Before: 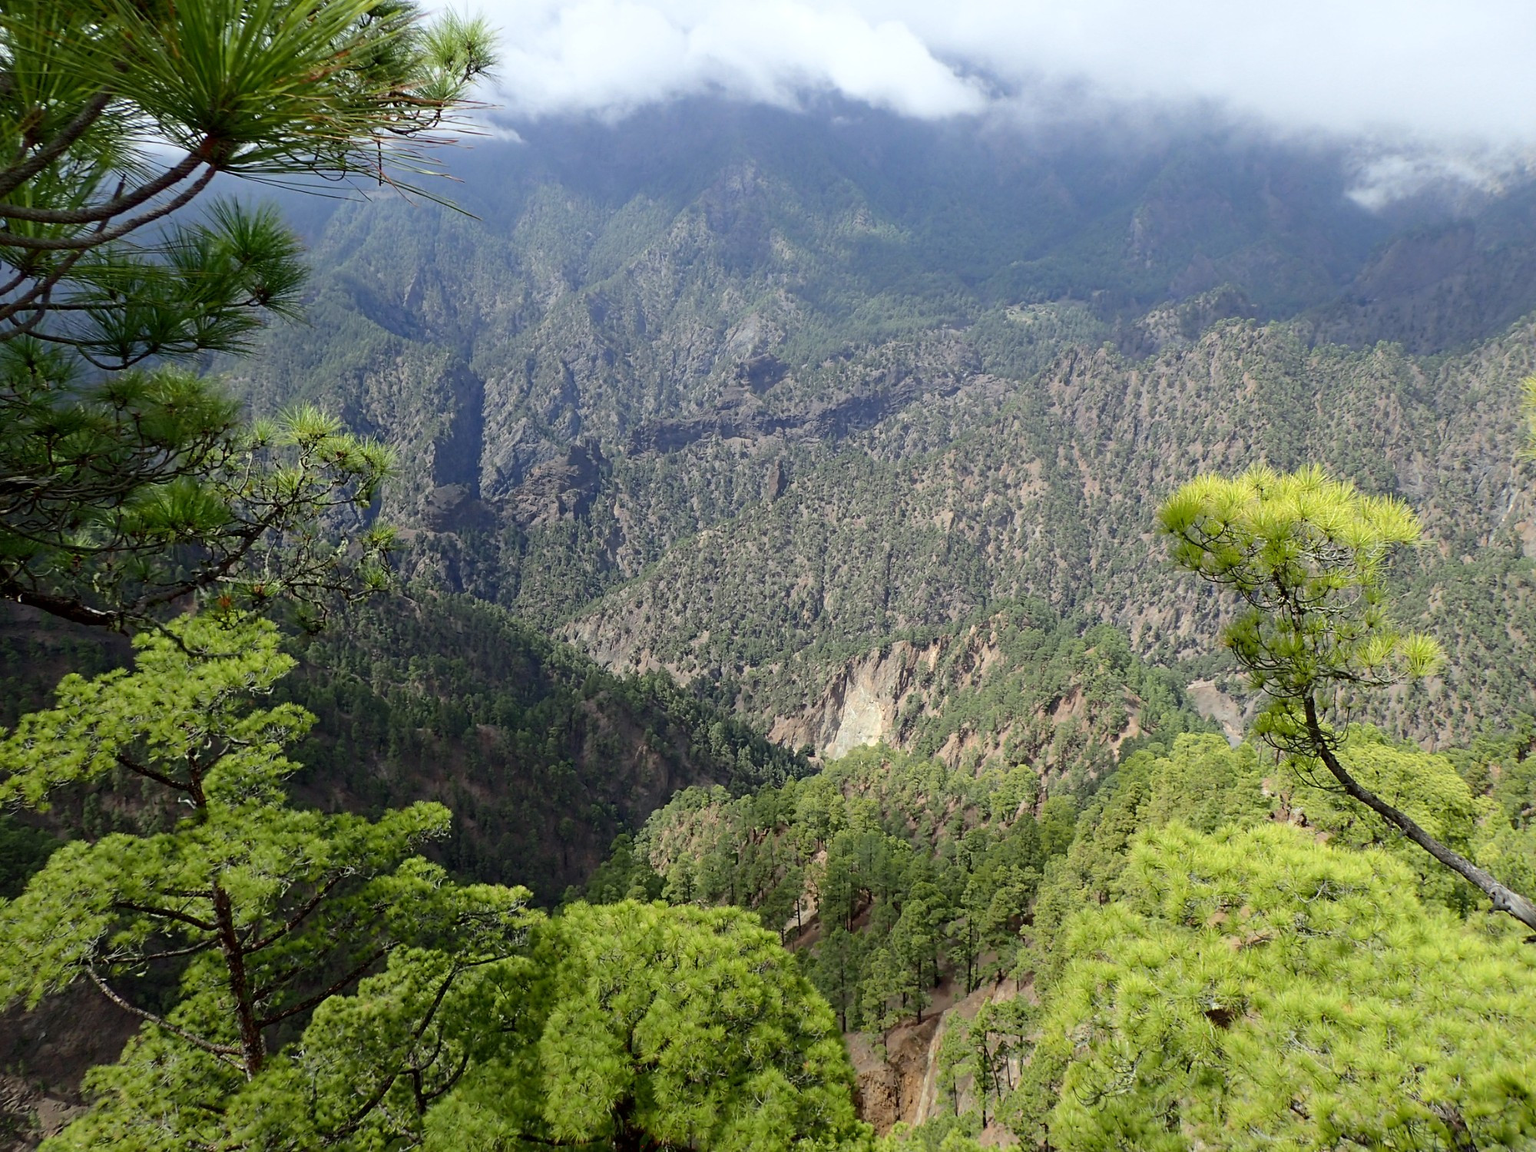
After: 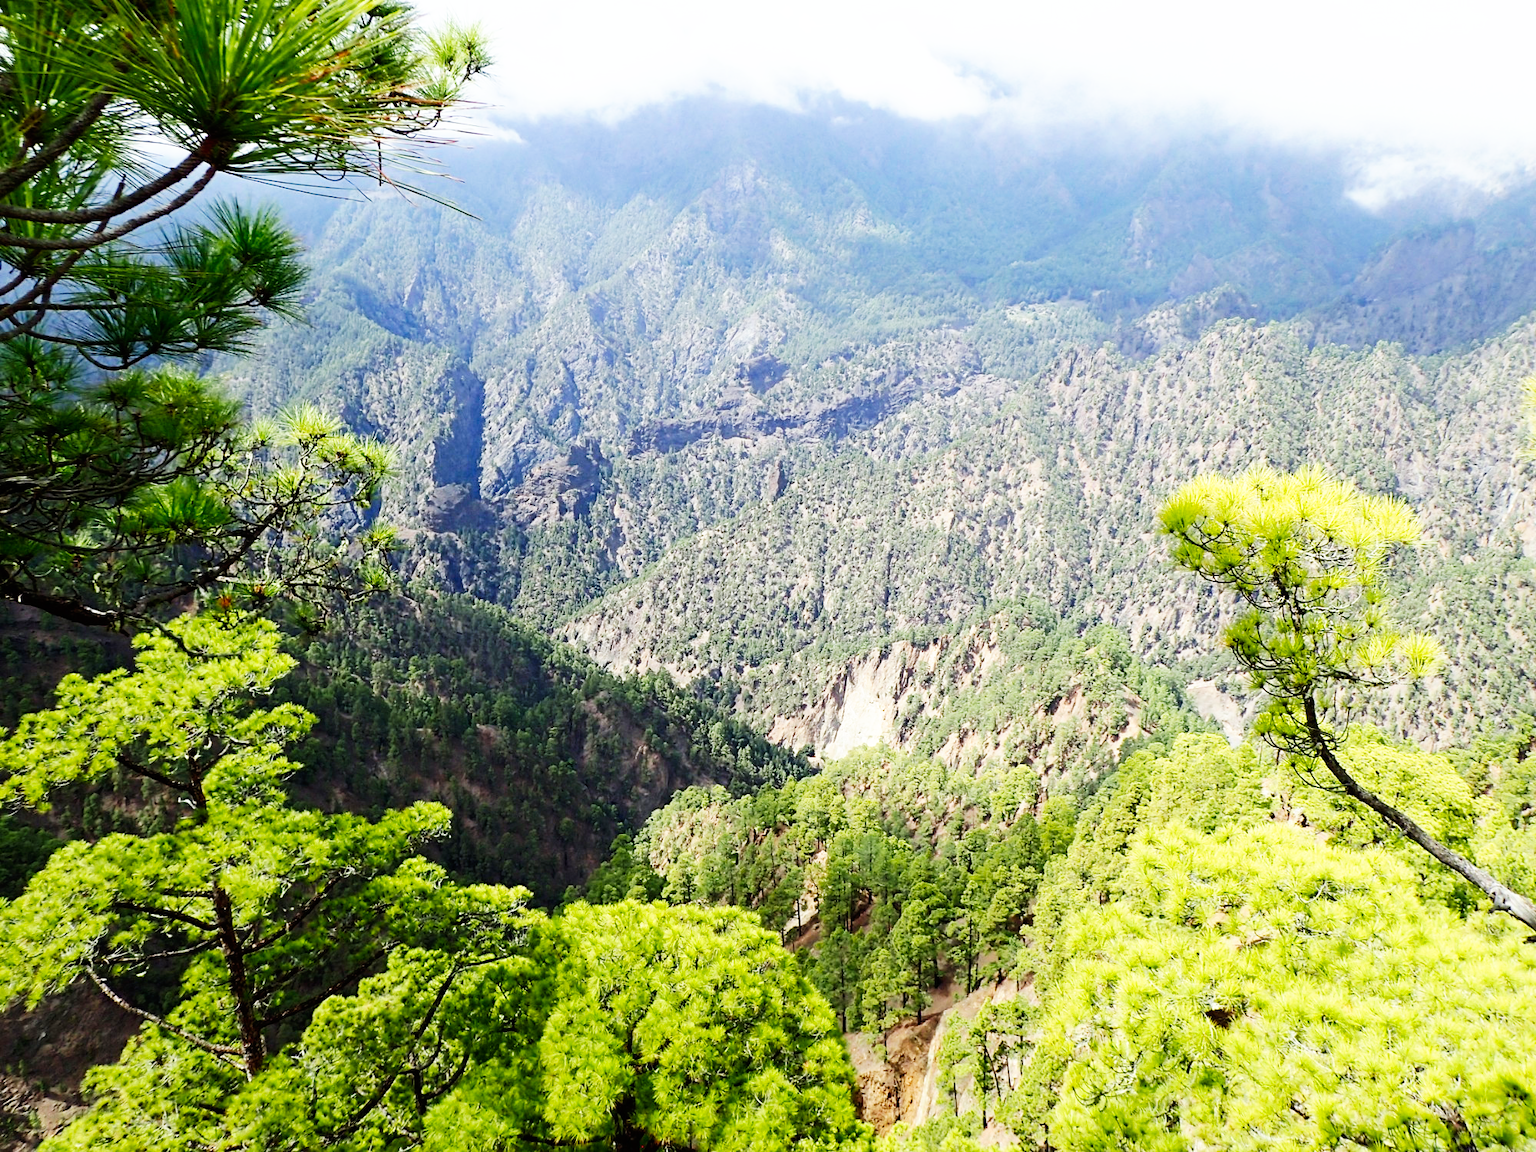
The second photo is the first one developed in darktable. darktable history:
base curve: curves: ch0 [(0, 0) (0.007, 0.004) (0.027, 0.03) (0.046, 0.07) (0.207, 0.54) (0.442, 0.872) (0.673, 0.972) (1, 1)], preserve colors none
color balance rgb: power › hue 324.95°, perceptual saturation grading › global saturation 0.968%, global vibrance 15.166%
